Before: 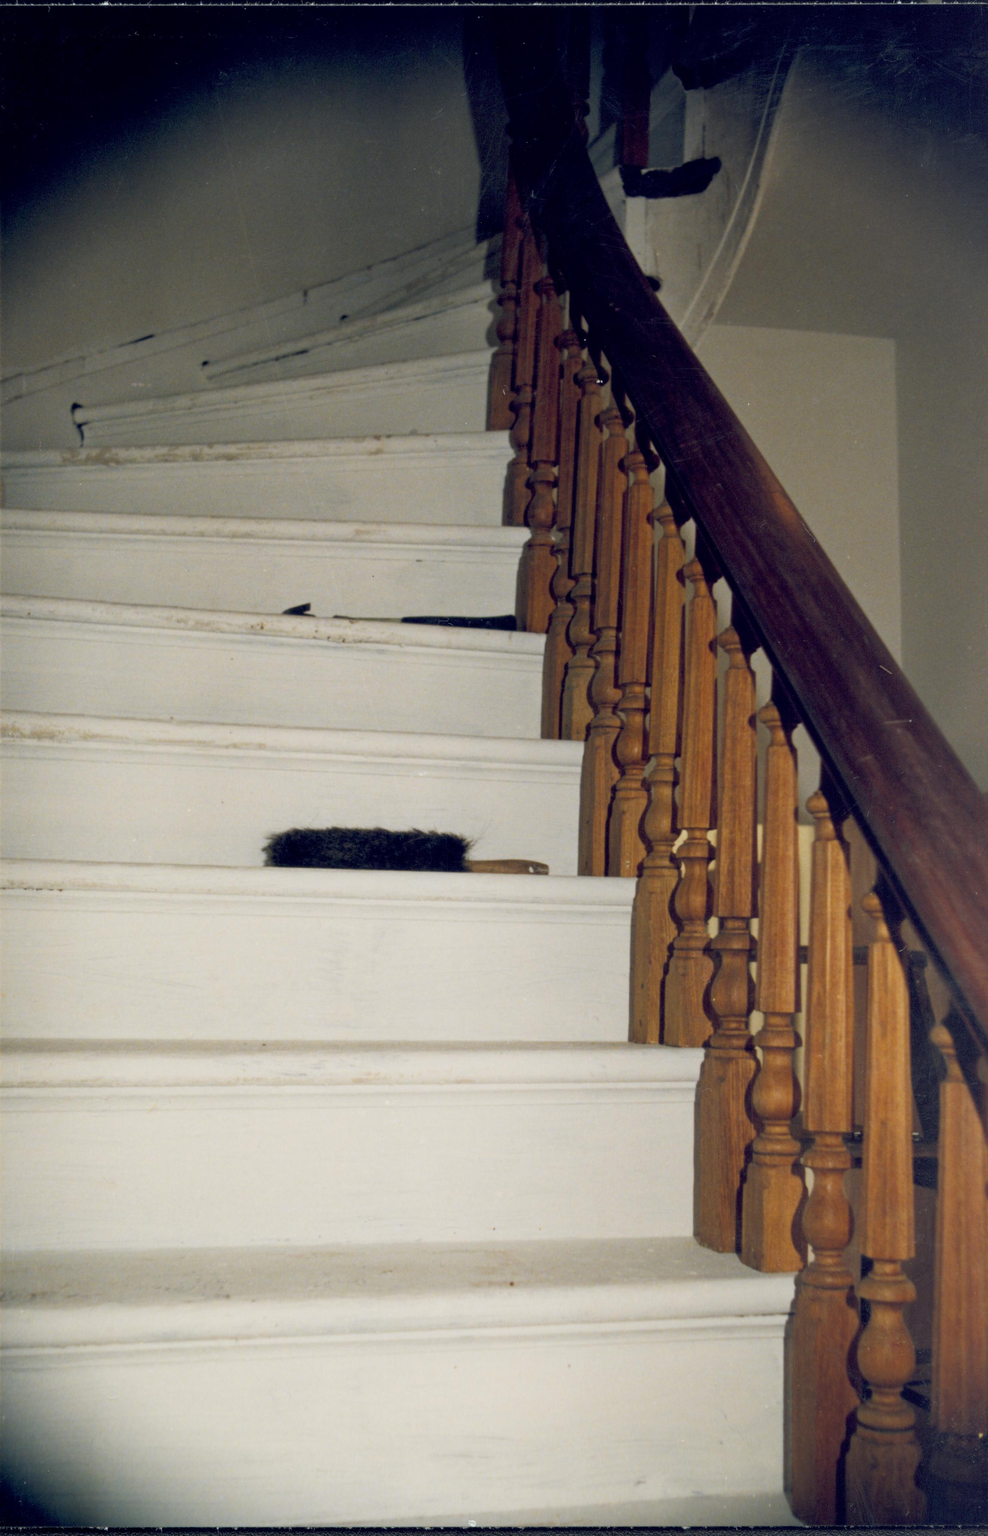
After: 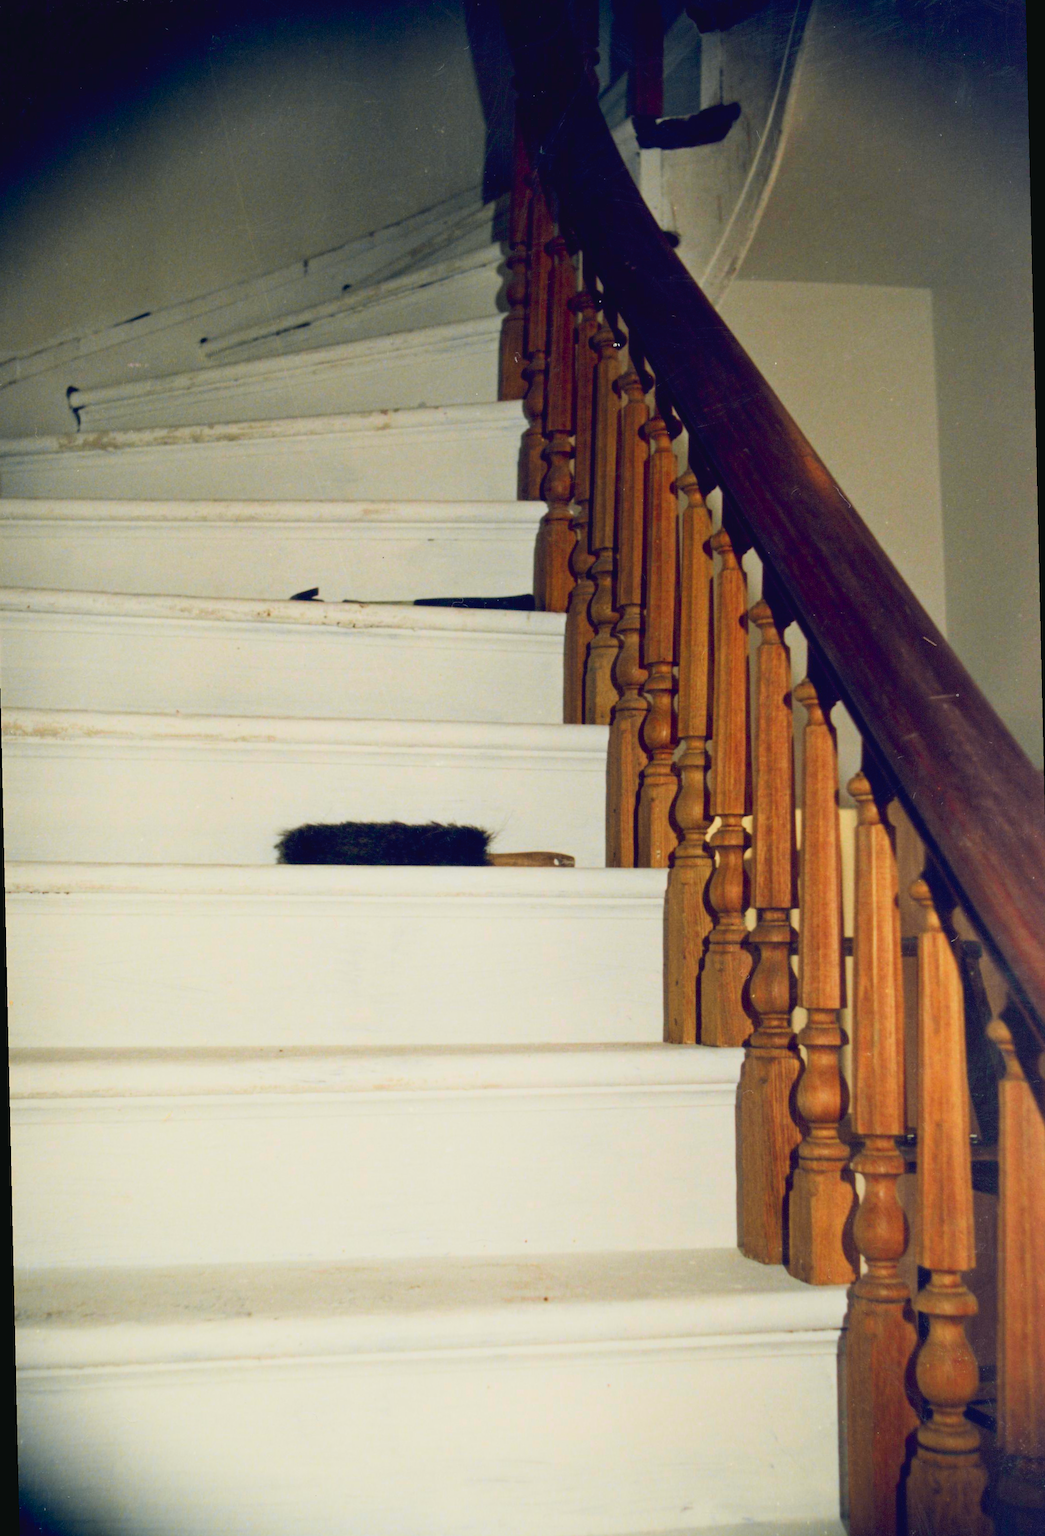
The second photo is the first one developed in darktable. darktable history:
base curve: curves: ch0 [(0, 0) (0.235, 0.266) (0.503, 0.496) (0.786, 0.72) (1, 1)]
rotate and perspective: rotation -1.32°, lens shift (horizontal) -0.031, crop left 0.015, crop right 0.985, crop top 0.047, crop bottom 0.982
tone curve: curves: ch0 [(0.001, 0.034) (0.115, 0.093) (0.251, 0.232) (0.382, 0.397) (0.652, 0.719) (0.802, 0.876) (1, 0.998)]; ch1 [(0, 0) (0.384, 0.324) (0.472, 0.466) (0.504, 0.5) (0.517, 0.533) (0.547, 0.564) (0.582, 0.628) (0.657, 0.727) (1, 1)]; ch2 [(0, 0) (0.278, 0.232) (0.5, 0.5) (0.531, 0.552) (0.61, 0.653) (1, 1)], color space Lab, independent channels, preserve colors none
